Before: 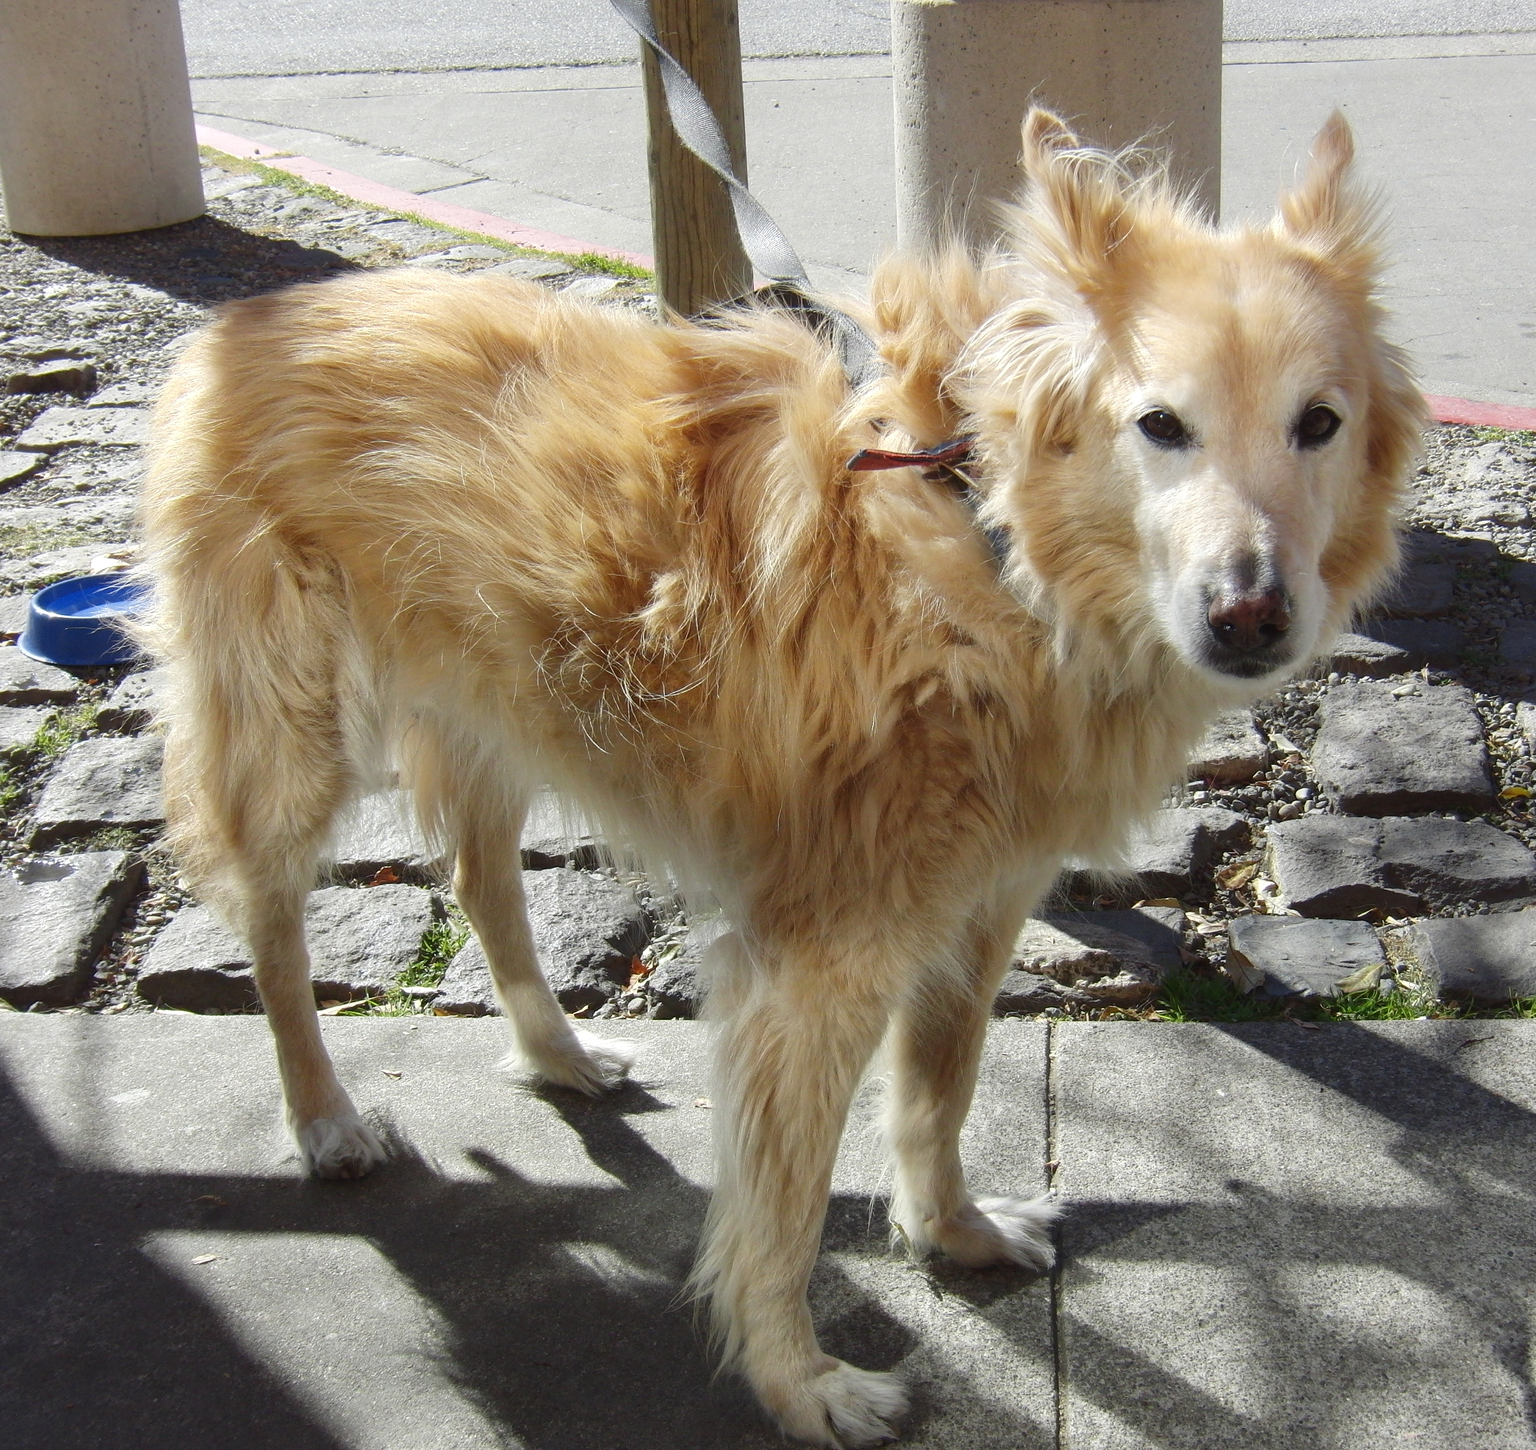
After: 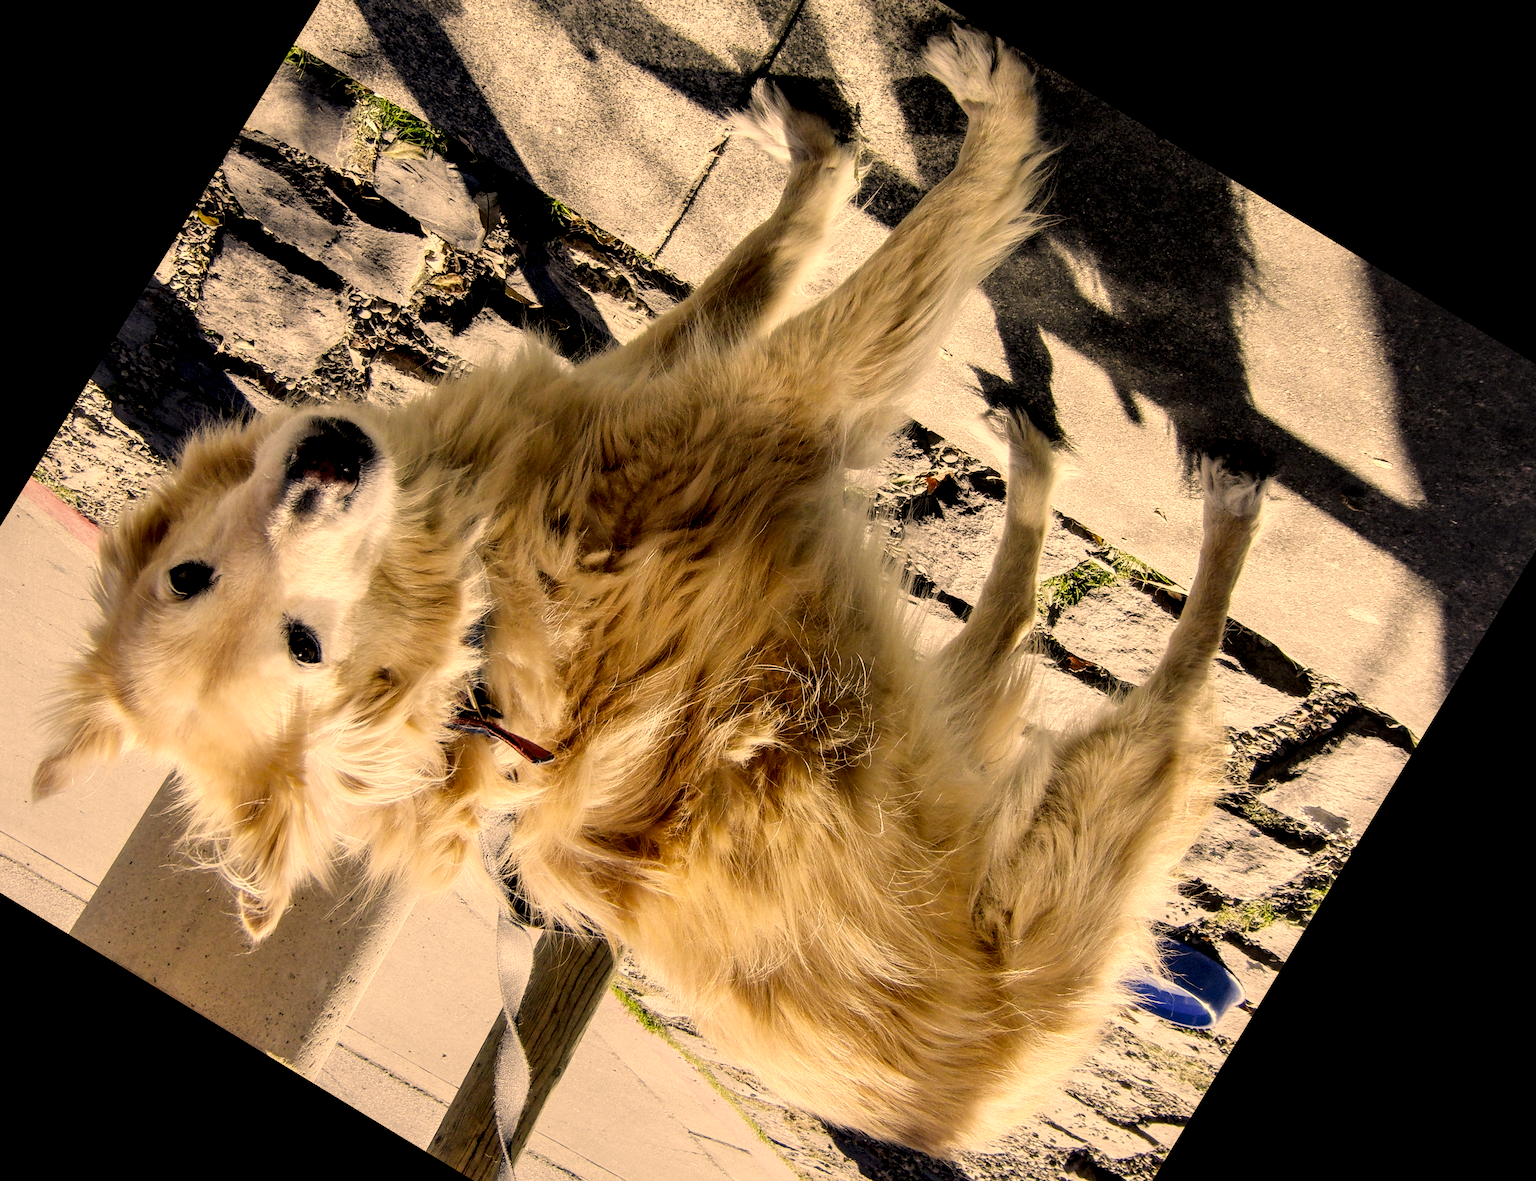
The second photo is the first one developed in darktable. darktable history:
crop and rotate: angle 148.68°, left 9.111%, top 15.603%, right 4.588%, bottom 17.041%
color correction: highlights a* 15, highlights b* 31.55
local contrast: highlights 80%, shadows 57%, detail 175%, midtone range 0.602
filmic rgb: black relative exposure -6.98 EV, white relative exposure 5.63 EV, hardness 2.86
